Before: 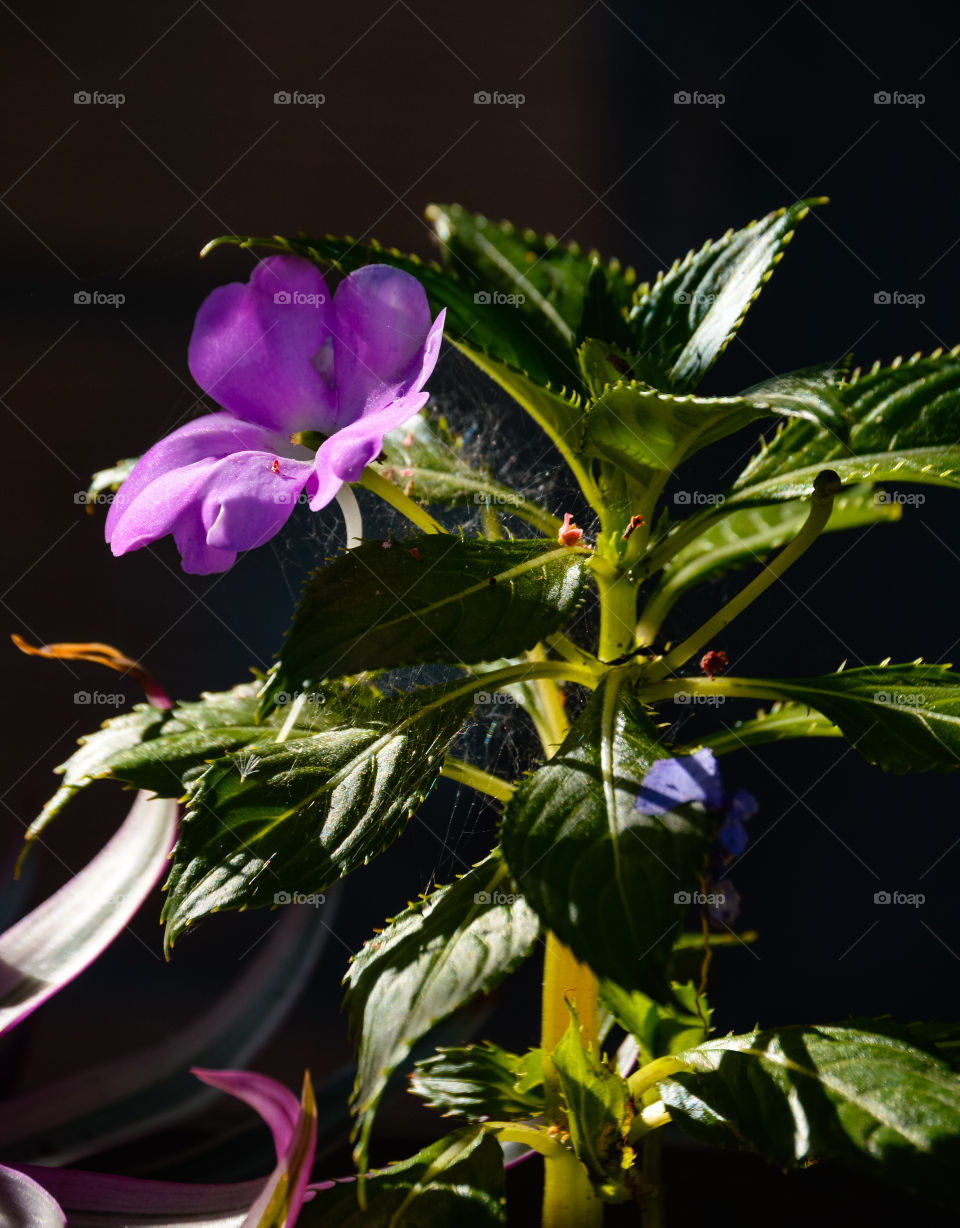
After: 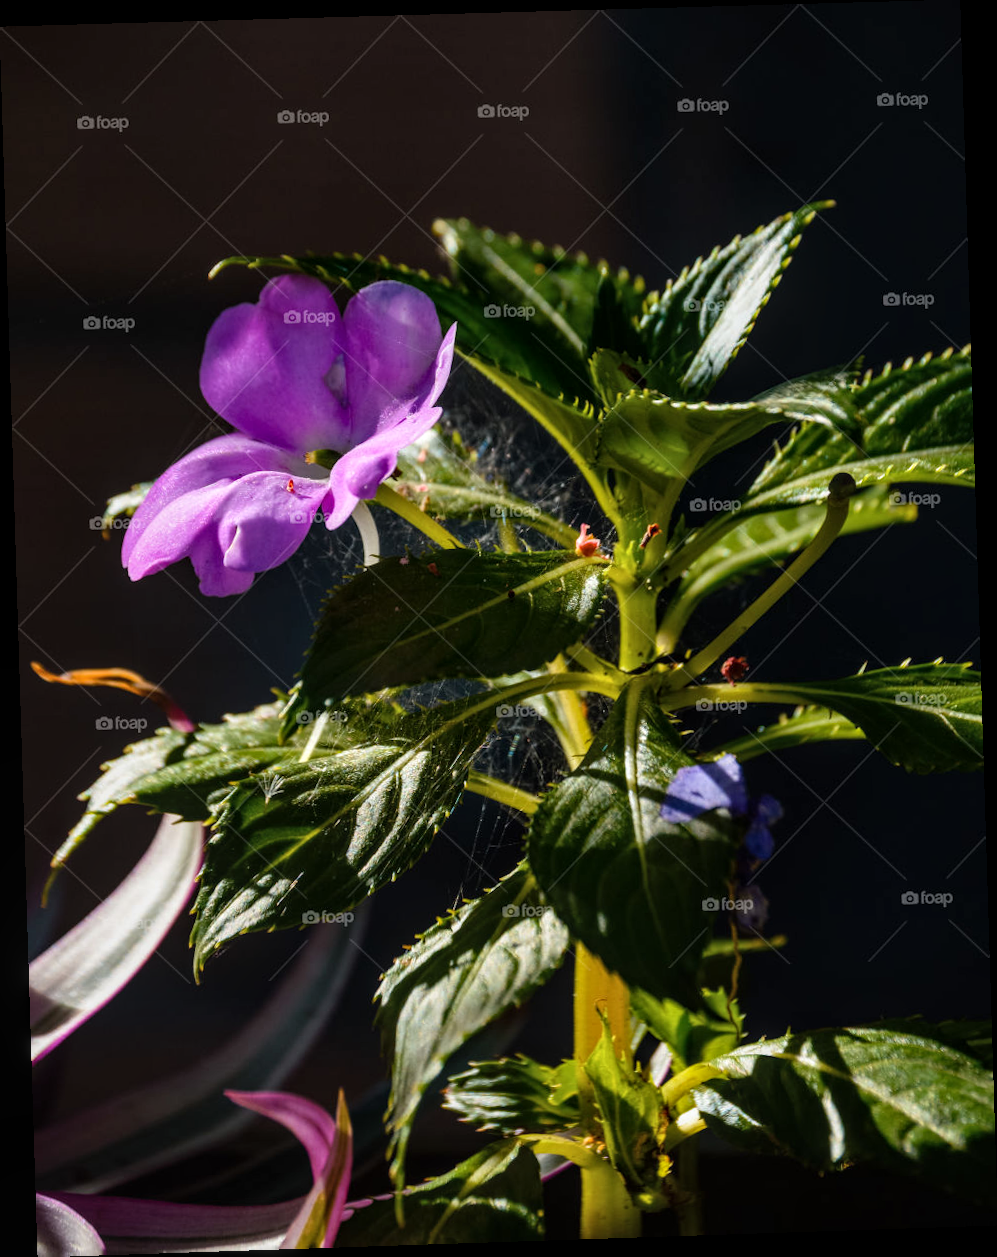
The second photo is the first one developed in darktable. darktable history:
local contrast: on, module defaults
rotate and perspective: rotation -1.77°, lens shift (horizontal) 0.004, automatic cropping off
